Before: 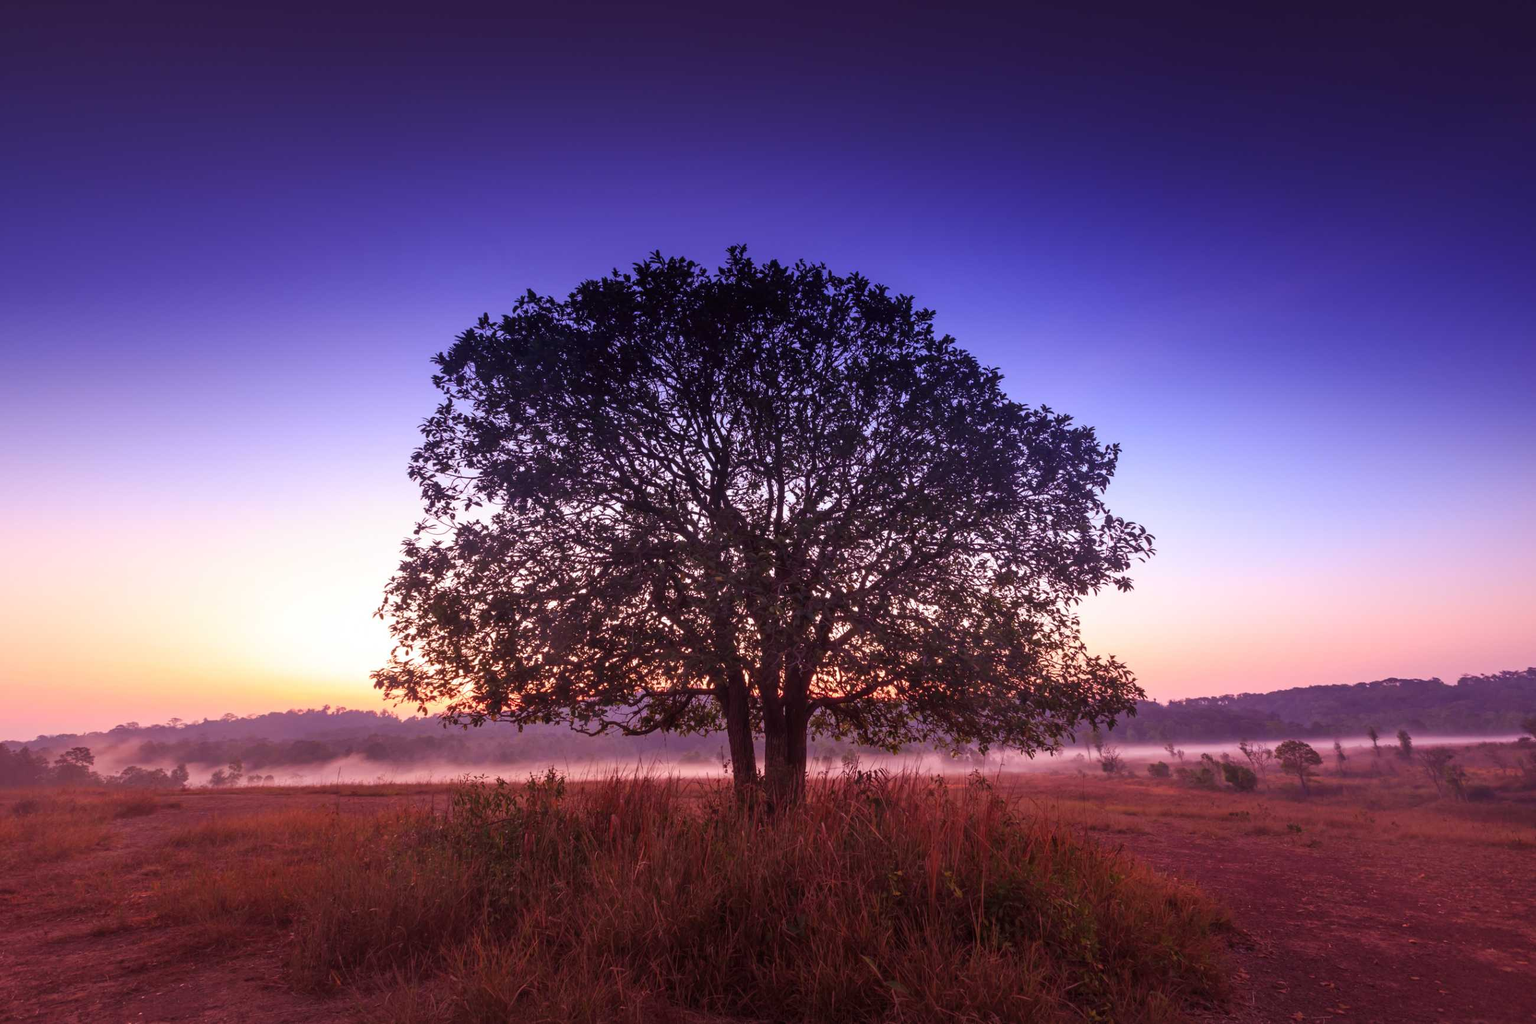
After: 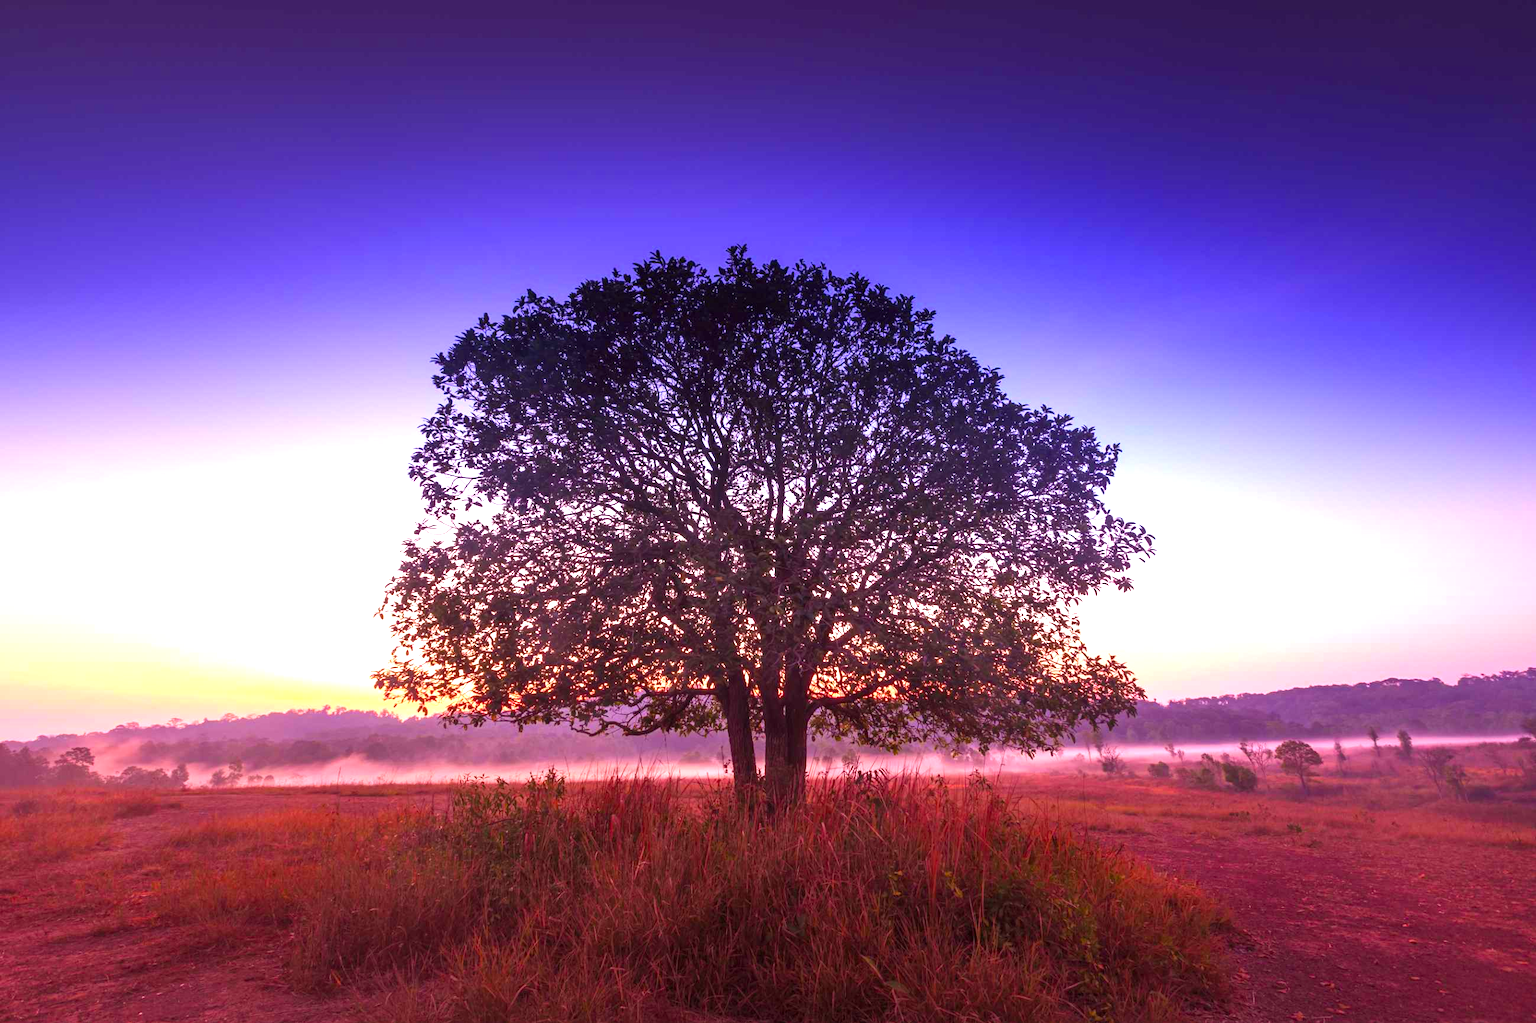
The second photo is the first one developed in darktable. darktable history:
exposure: black level correction 0, exposure 0.894 EV, compensate highlight preservation false
color balance rgb: perceptual saturation grading › global saturation 19.891%, global vibrance 20.708%
